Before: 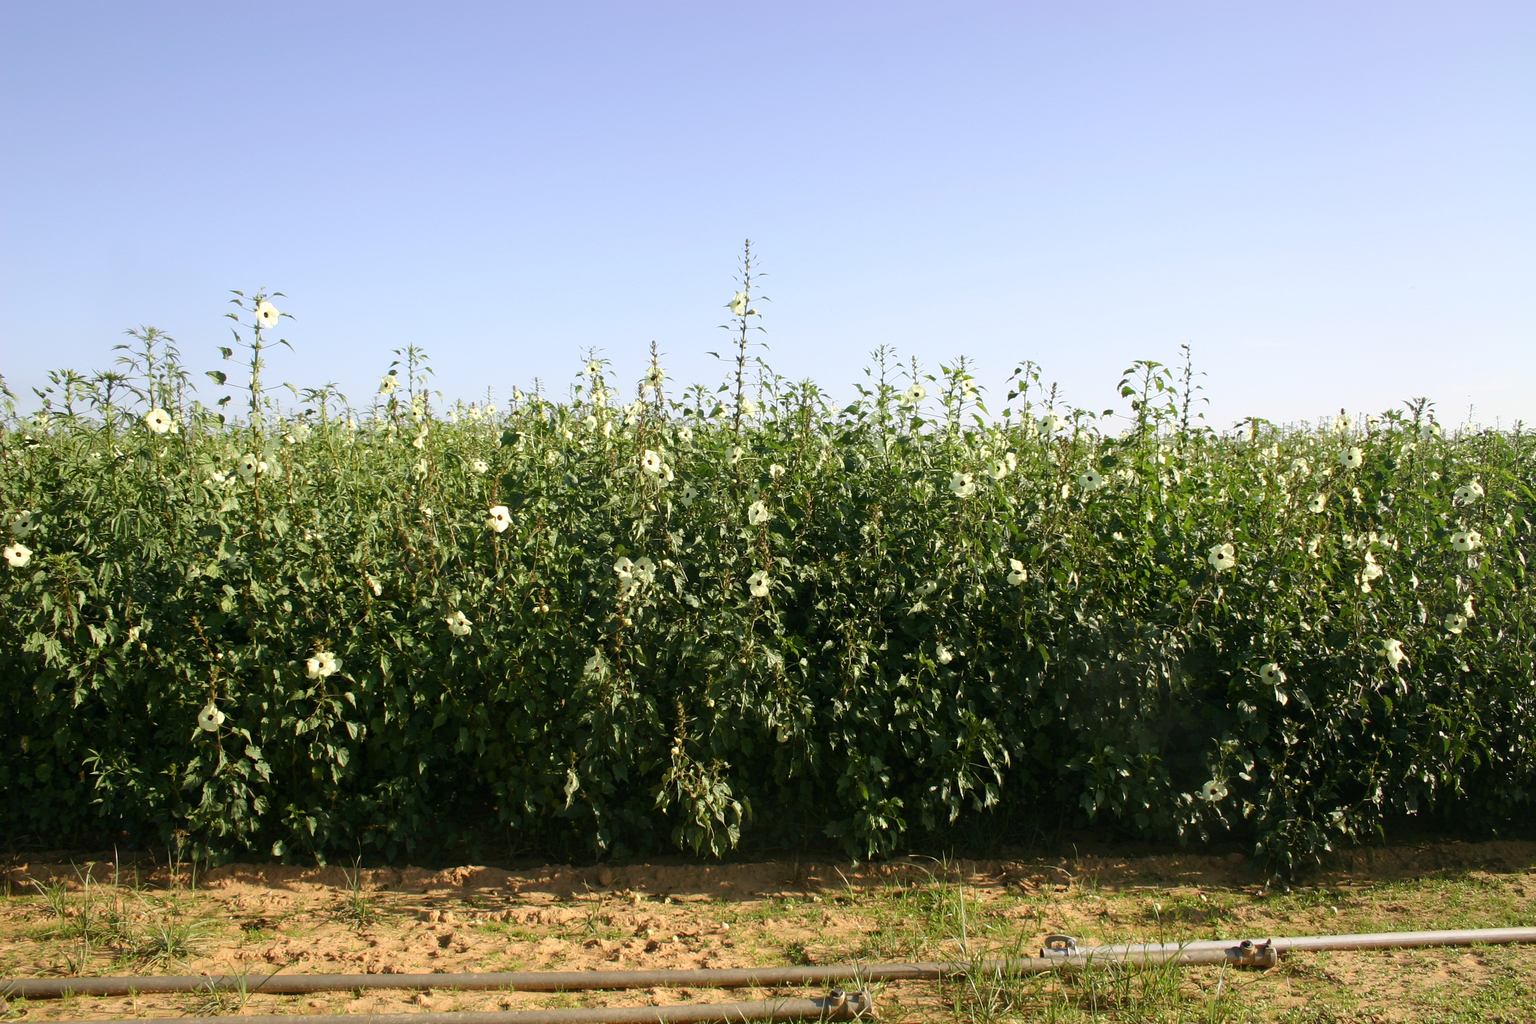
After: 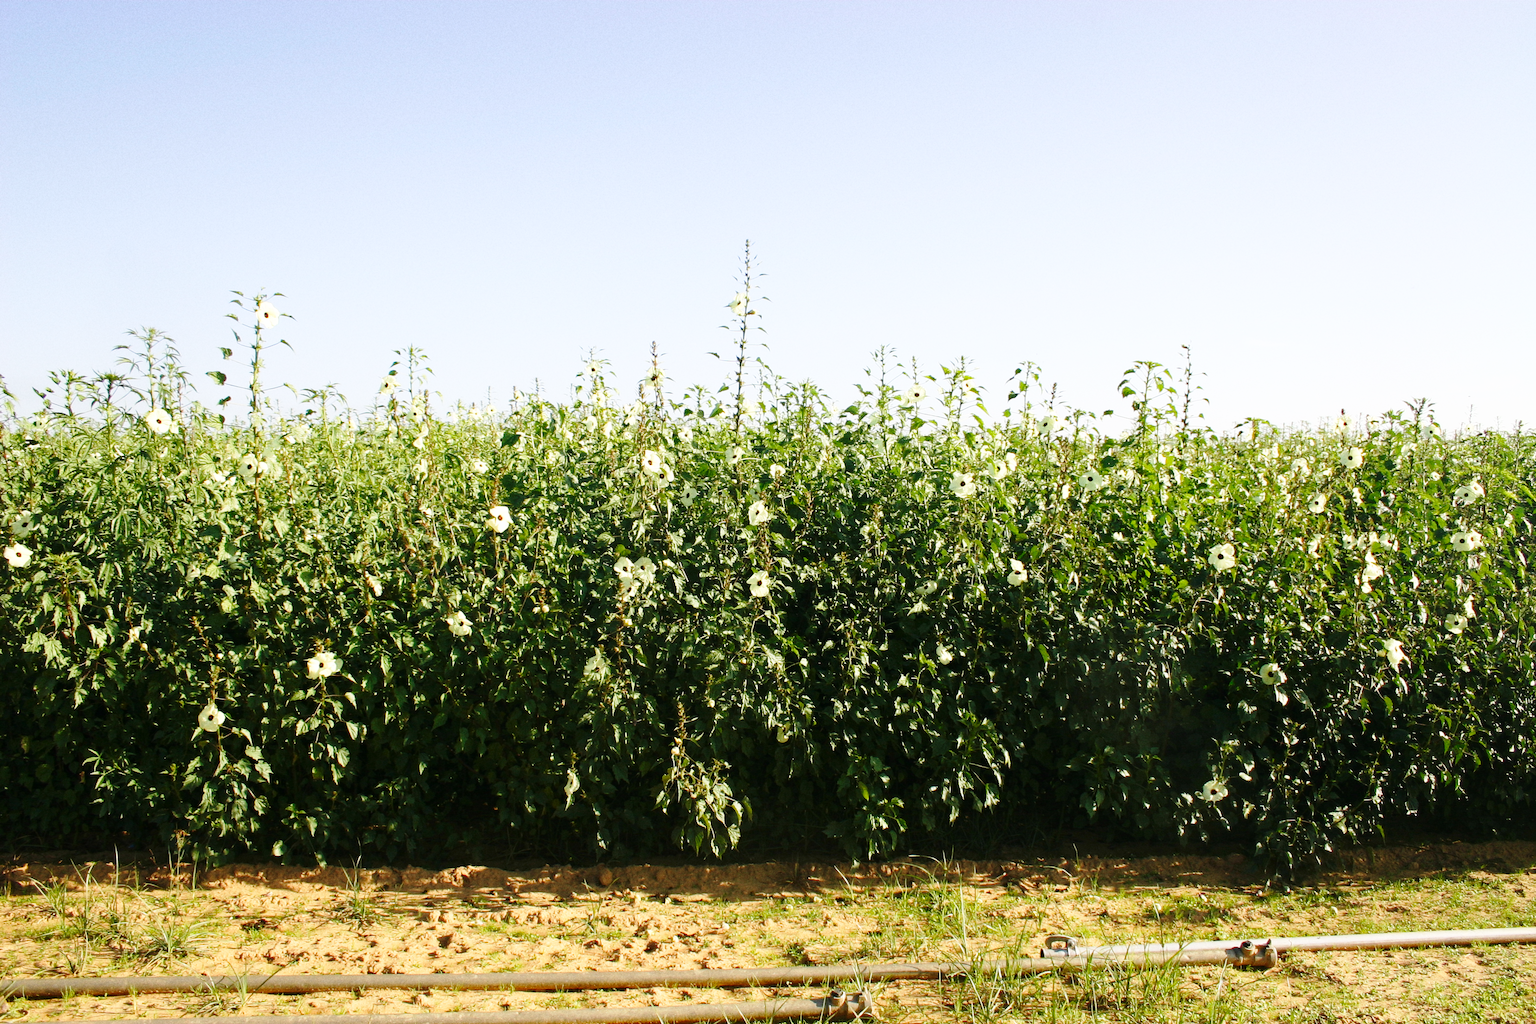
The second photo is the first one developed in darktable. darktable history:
grain: on, module defaults
haze removal: compatibility mode true, adaptive false
base curve: curves: ch0 [(0, 0) (0.028, 0.03) (0.121, 0.232) (0.46, 0.748) (0.859, 0.968) (1, 1)], preserve colors none
